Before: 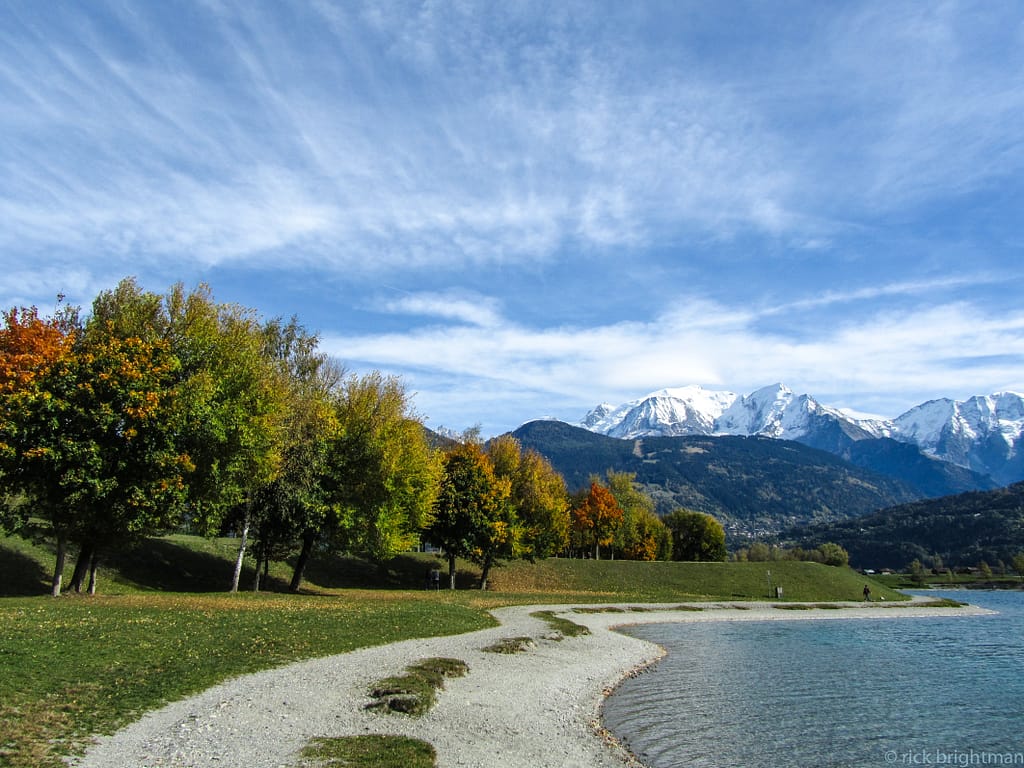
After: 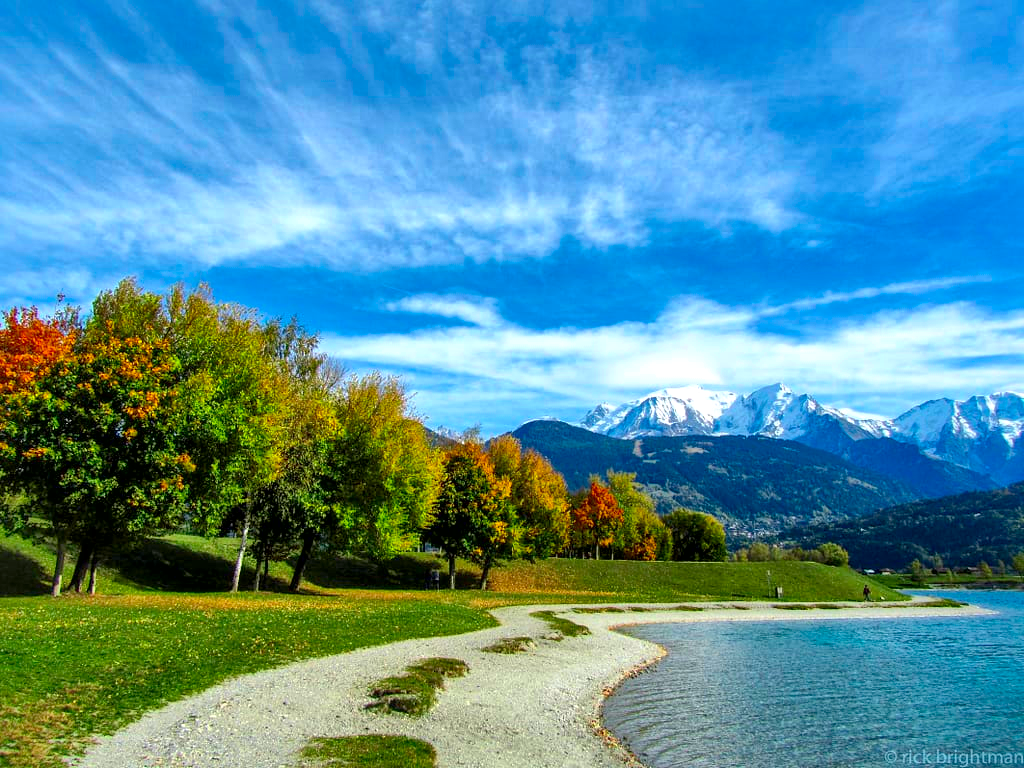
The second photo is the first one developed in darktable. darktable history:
color zones: curves: ch0 [(0, 0.613) (0.01, 0.613) (0.245, 0.448) (0.498, 0.529) (0.642, 0.665) (0.879, 0.777) (0.99, 0.613)]; ch1 [(0, 0) (0.143, 0) (0.286, 0) (0.429, 0) (0.571, 0) (0.714, 0) (0.857, 0)], mix -138.01%
local contrast: mode bilateral grid, contrast 25, coarseness 60, detail 151%, midtone range 0.2
tone curve: curves: ch0 [(0, 0) (0.389, 0.458) (0.745, 0.82) (0.849, 0.917) (0.919, 0.969) (1, 1)]; ch1 [(0, 0) (0.437, 0.404) (0.5, 0.5) (0.529, 0.55) (0.58, 0.6) (0.616, 0.649) (1, 1)]; ch2 [(0, 0) (0.442, 0.428) (0.5, 0.5) (0.525, 0.543) (0.585, 0.62) (1, 1)], color space Lab, independent channels, preserve colors none
shadows and highlights: on, module defaults
